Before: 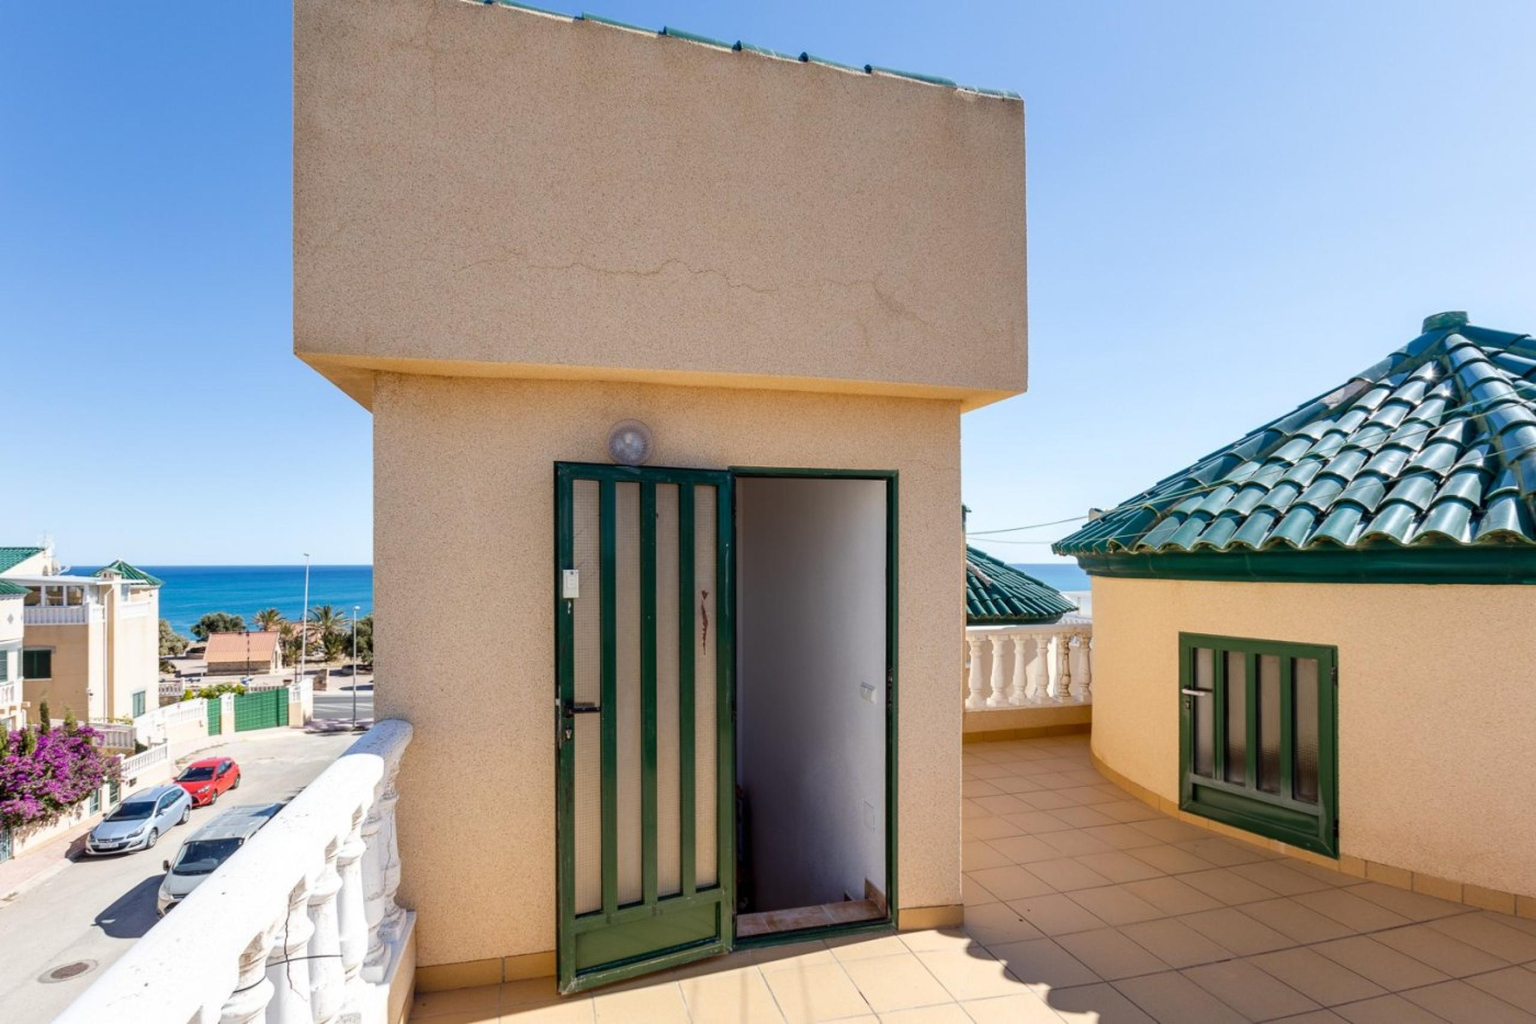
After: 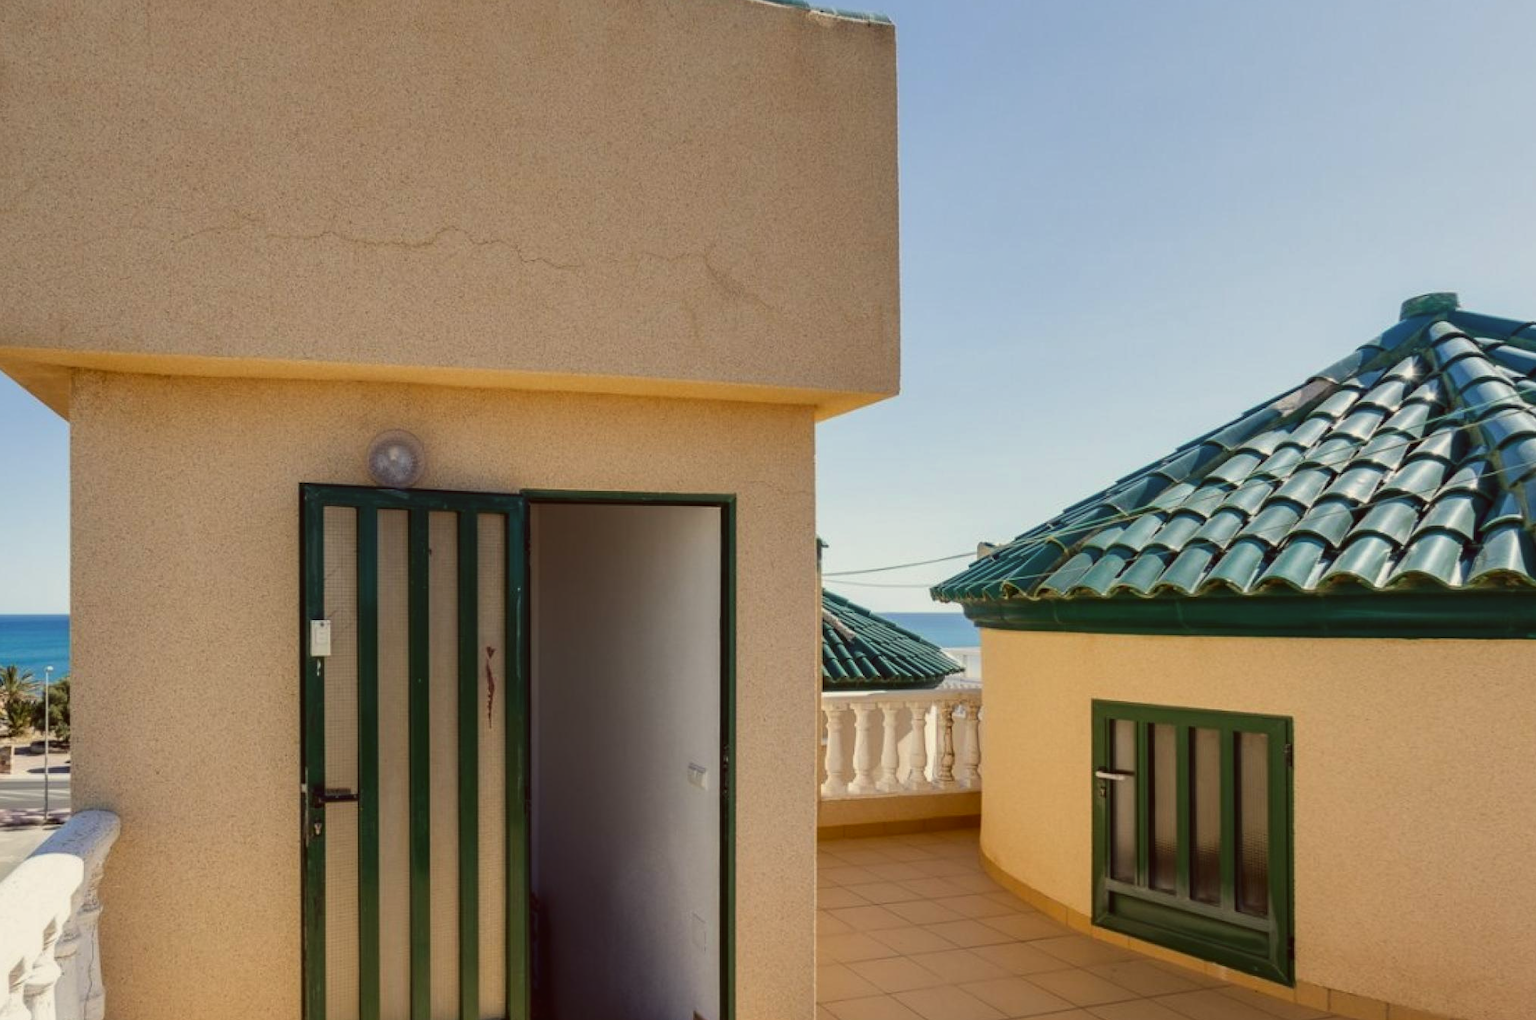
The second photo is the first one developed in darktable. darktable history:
color balance: lift [1.005, 1.002, 0.998, 0.998], gamma [1, 1.021, 1.02, 0.979], gain [0.923, 1.066, 1.056, 0.934]
crop and rotate: left 20.74%, top 7.912%, right 0.375%, bottom 13.378%
contrast brightness saturation: contrast 0.03, brightness -0.04
shadows and highlights: shadows -20, white point adjustment -2, highlights -35
